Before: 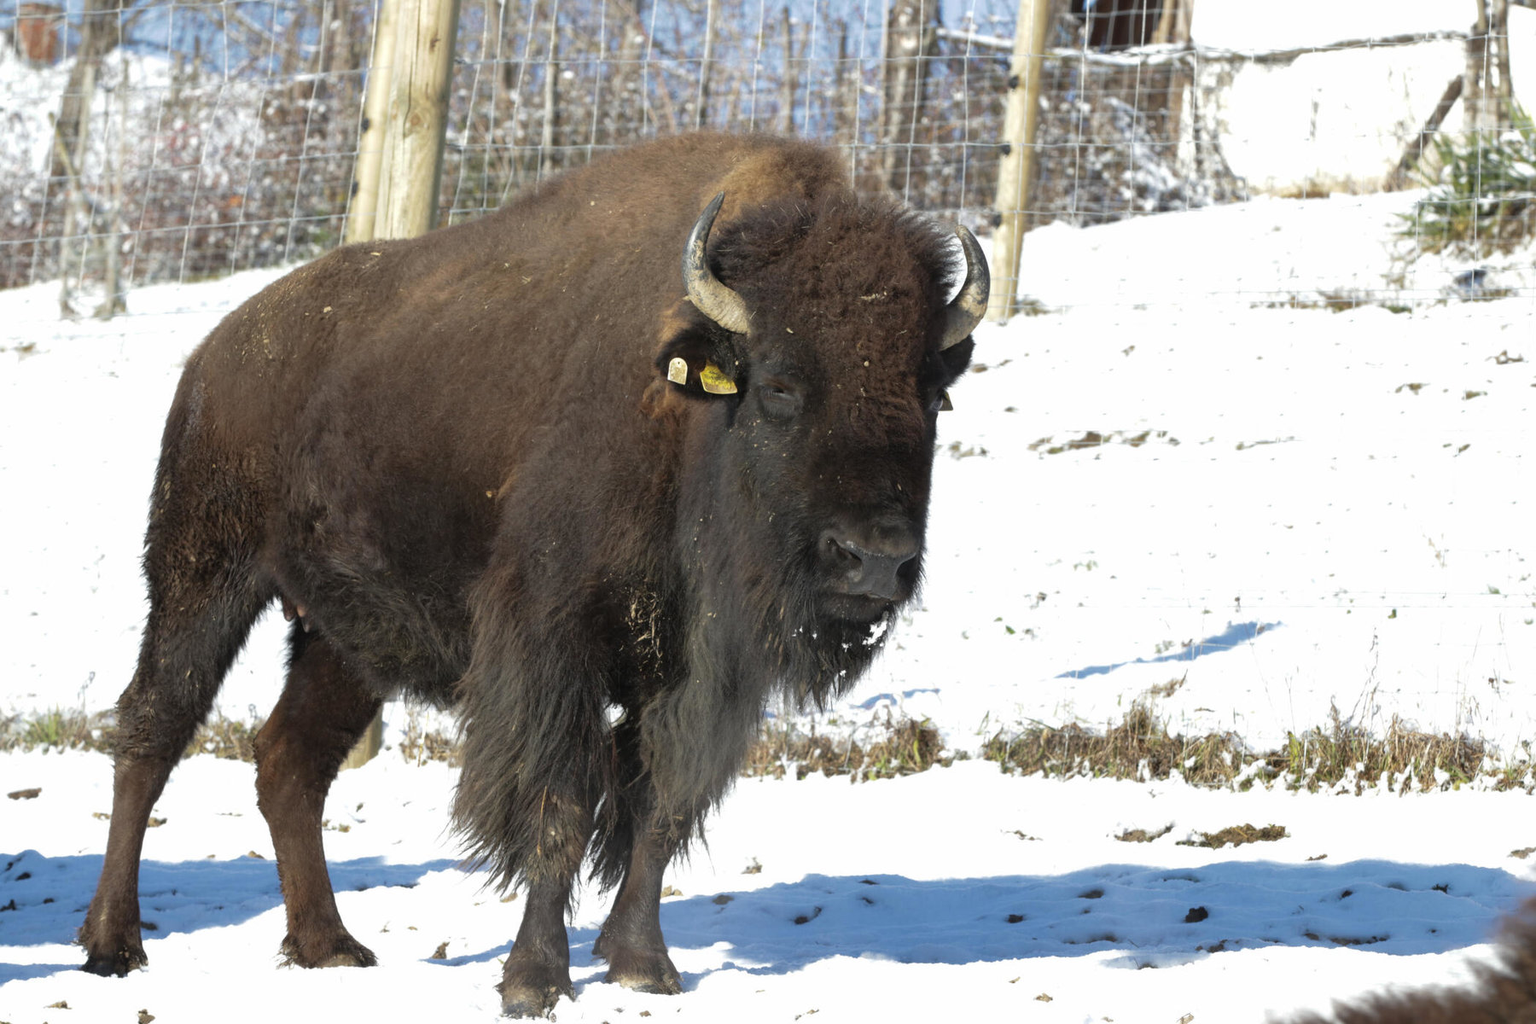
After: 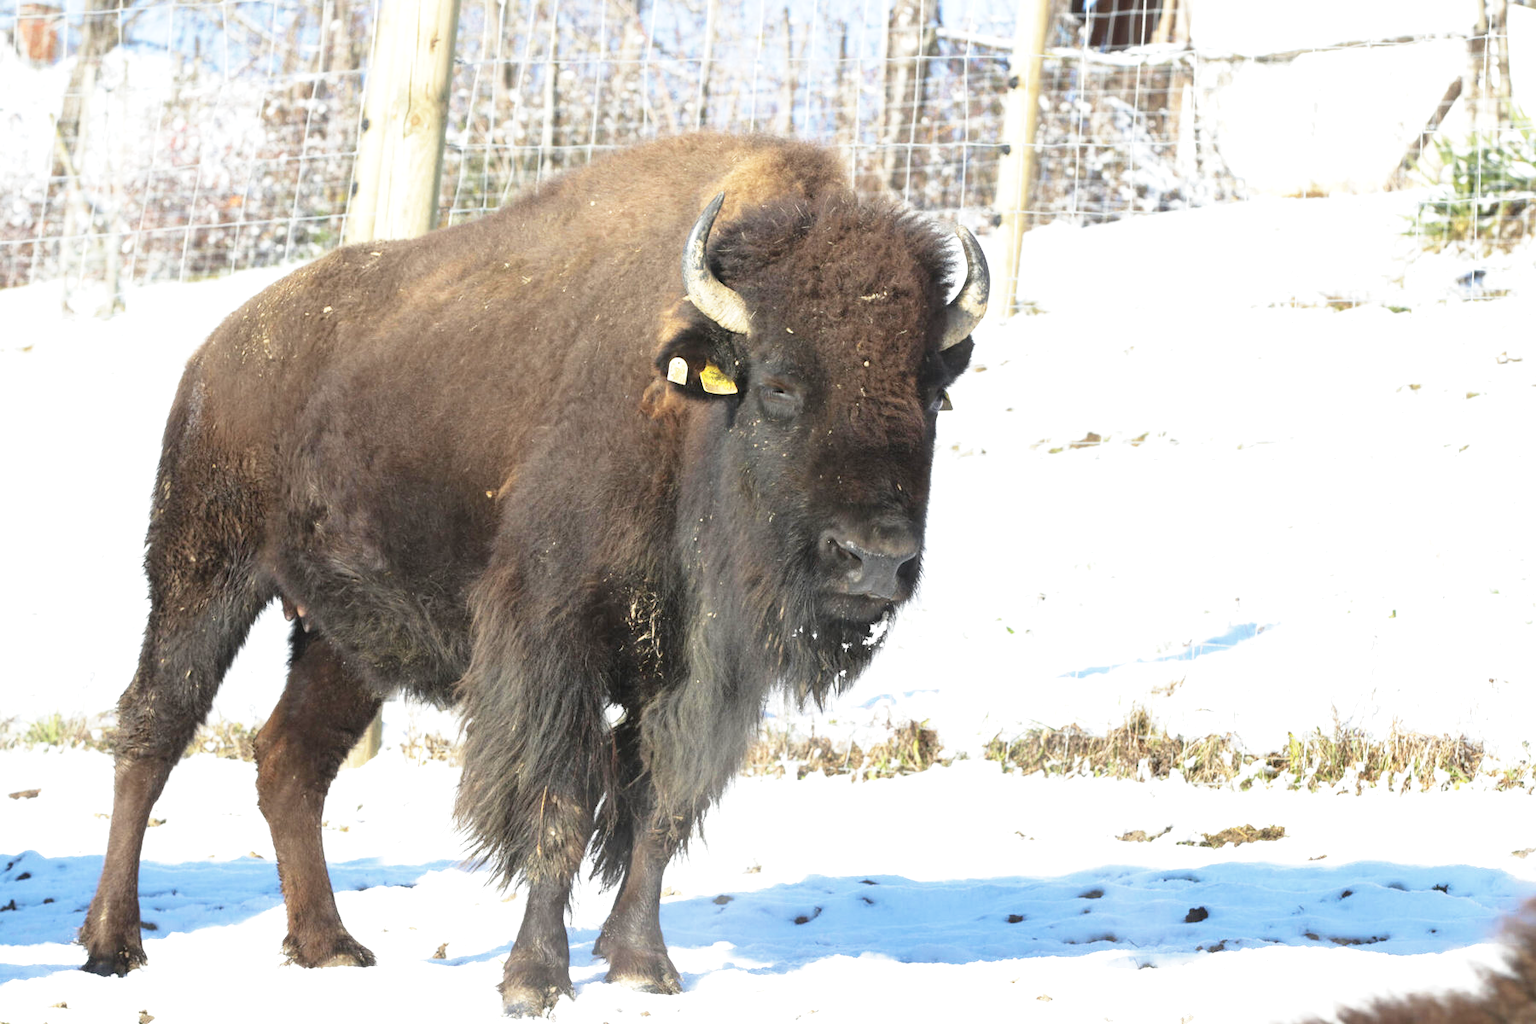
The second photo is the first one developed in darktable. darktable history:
exposure: black level correction 0, exposure 0.7 EV, compensate highlight preservation false
levels: levels [0, 0.48, 0.961]
base curve: curves: ch0 [(0, 0) (0.088, 0.125) (0.176, 0.251) (0.354, 0.501) (0.613, 0.749) (1, 0.877)], preserve colors none
